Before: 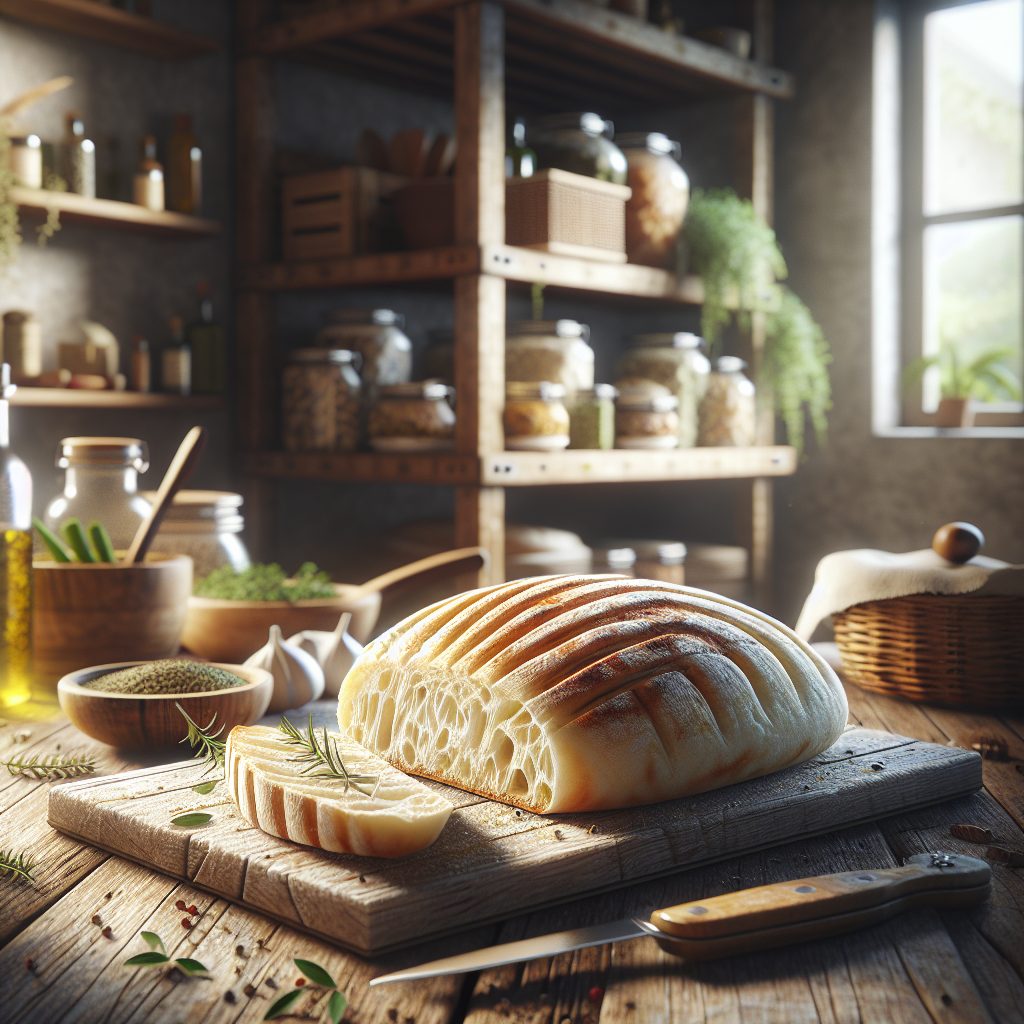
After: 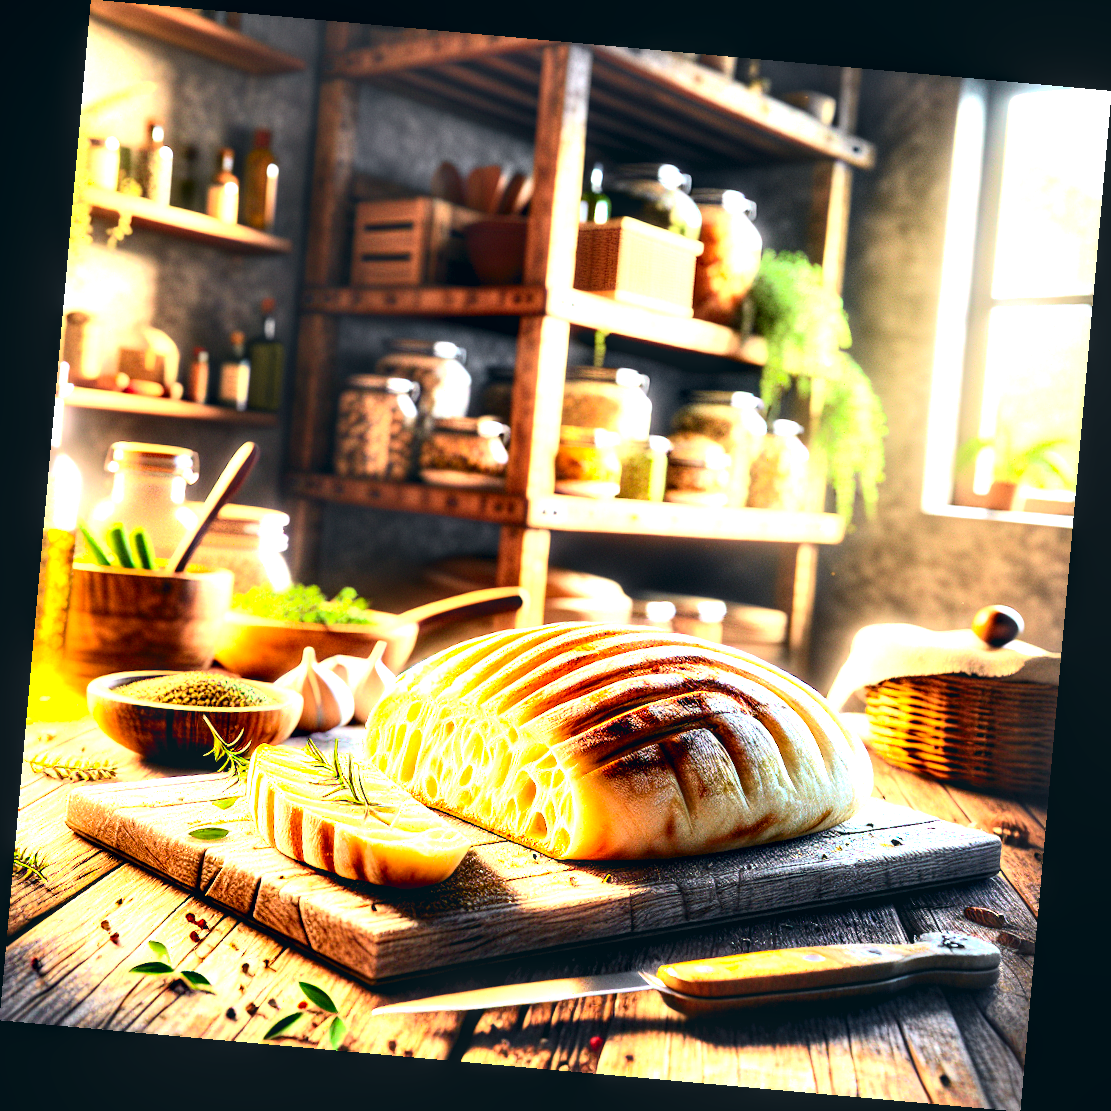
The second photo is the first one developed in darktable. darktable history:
tone equalizer: -8 EV -0.75 EV, -7 EV -0.7 EV, -6 EV -0.6 EV, -5 EV -0.4 EV, -3 EV 0.4 EV, -2 EV 0.6 EV, -1 EV 0.7 EV, +0 EV 0.75 EV, edges refinement/feathering 500, mask exposure compensation -1.57 EV, preserve details no
rotate and perspective: rotation 5.12°, automatic cropping off
exposure: black level correction 0, exposure 1.45 EV, compensate exposure bias true, compensate highlight preservation false
local contrast: on, module defaults
contrast equalizer: octaves 7, y [[0.609, 0.611, 0.615, 0.613, 0.607, 0.603], [0.504, 0.498, 0.496, 0.499, 0.506, 0.516], [0 ×6], [0 ×6], [0 ×6]]
color balance rgb: linear chroma grading › global chroma 15%, perceptual saturation grading › global saturation 30%
tone curve: curves: ch0 [(0, 0) (0.051, 0.047) (0.102, 0.099) (0.258, 0.29) (0.442, 0.527) (0.695, 0.804) (0.88, 0.952) (1, 1)]; ch1 [(0, 0) (0.339, 0.298) (0.402, 0.363) (0.444, 0.415) (0.485, 0.469) (0.494, 0.493) (0.504, 0.501) (0.525, 0.534) (0.555, 0.593) (0.594, 0.648) (1, 1)]; ch2 [(0, 0) (0.48, 0.48) (0.504, 0.5) (0.535, 0.557) (0.581, 0.623) (0.649, 0.683) (0.824, 0.815) (1, 1)], color space Lab, independent channels, preserve colors none
color correction: highlights a* 5.38, highlights b* 5.3, shadows a* -4.26, shadows b* -5.11
